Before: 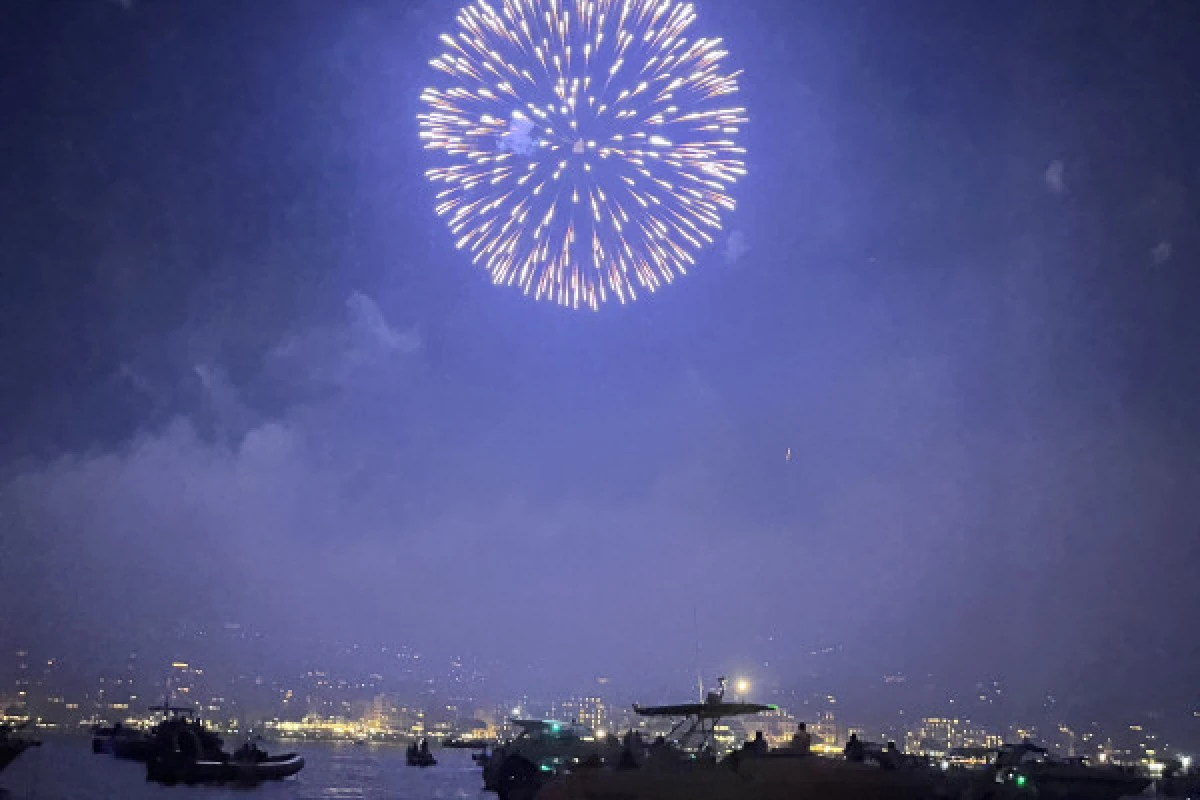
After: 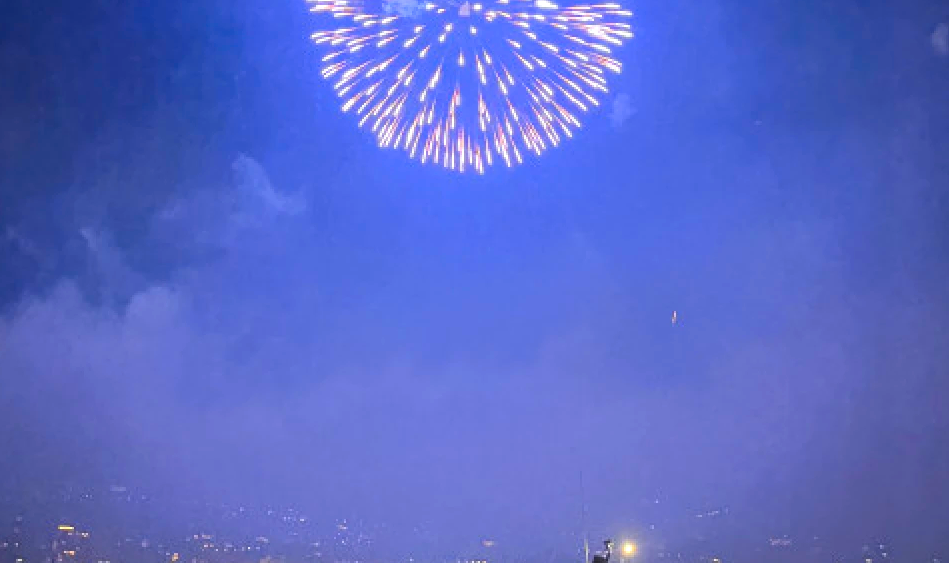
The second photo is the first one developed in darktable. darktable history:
crop: left 9.574%, top 17.211%, right 11.261%, bottom 12.374%
contrast brightness saturation: saturation 0.502
exposure: exposure 0.189 EV, compensate exposure bias true, compensate highlight preservation false
